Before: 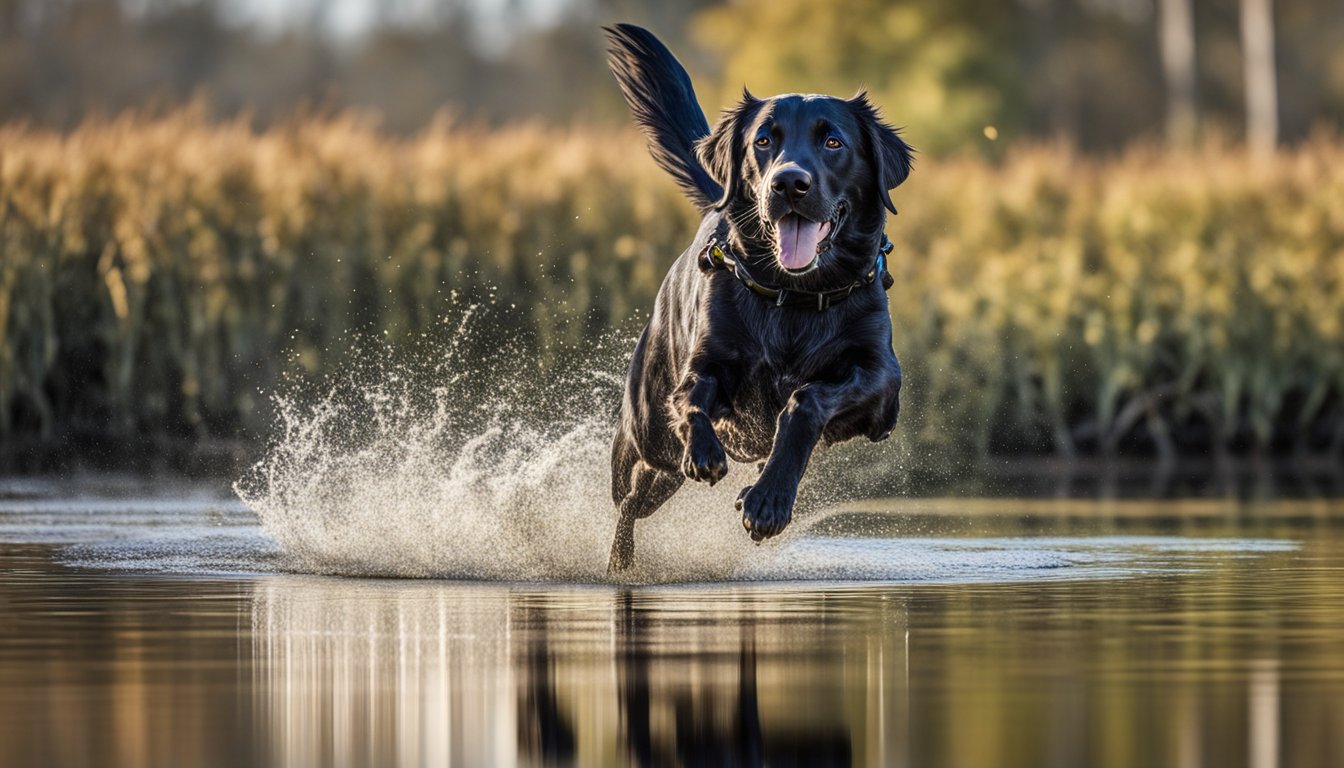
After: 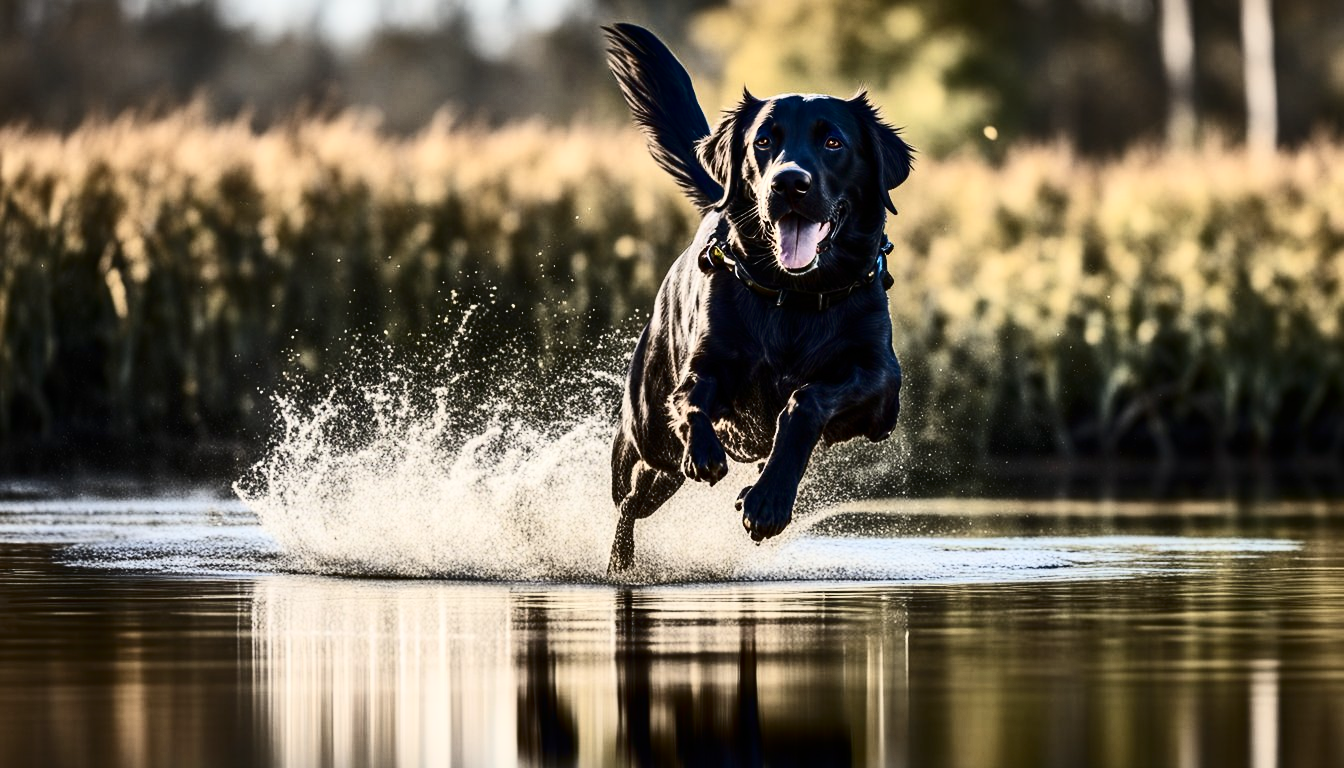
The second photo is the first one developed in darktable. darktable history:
contrast brightness saturation: contrast 0.5, saturation -0.1
exposure: compensate highlight preservation false
